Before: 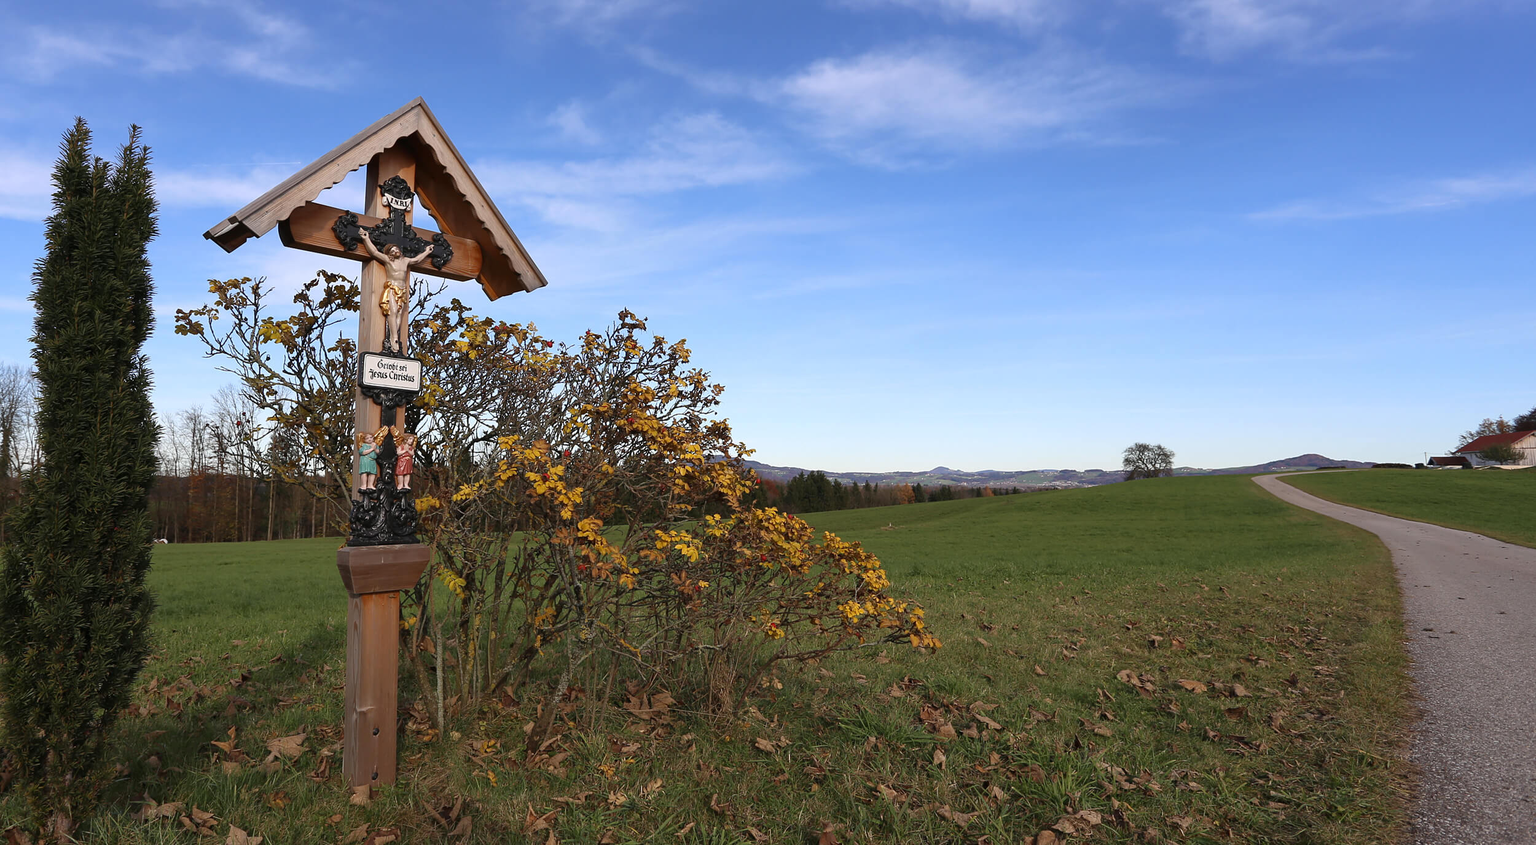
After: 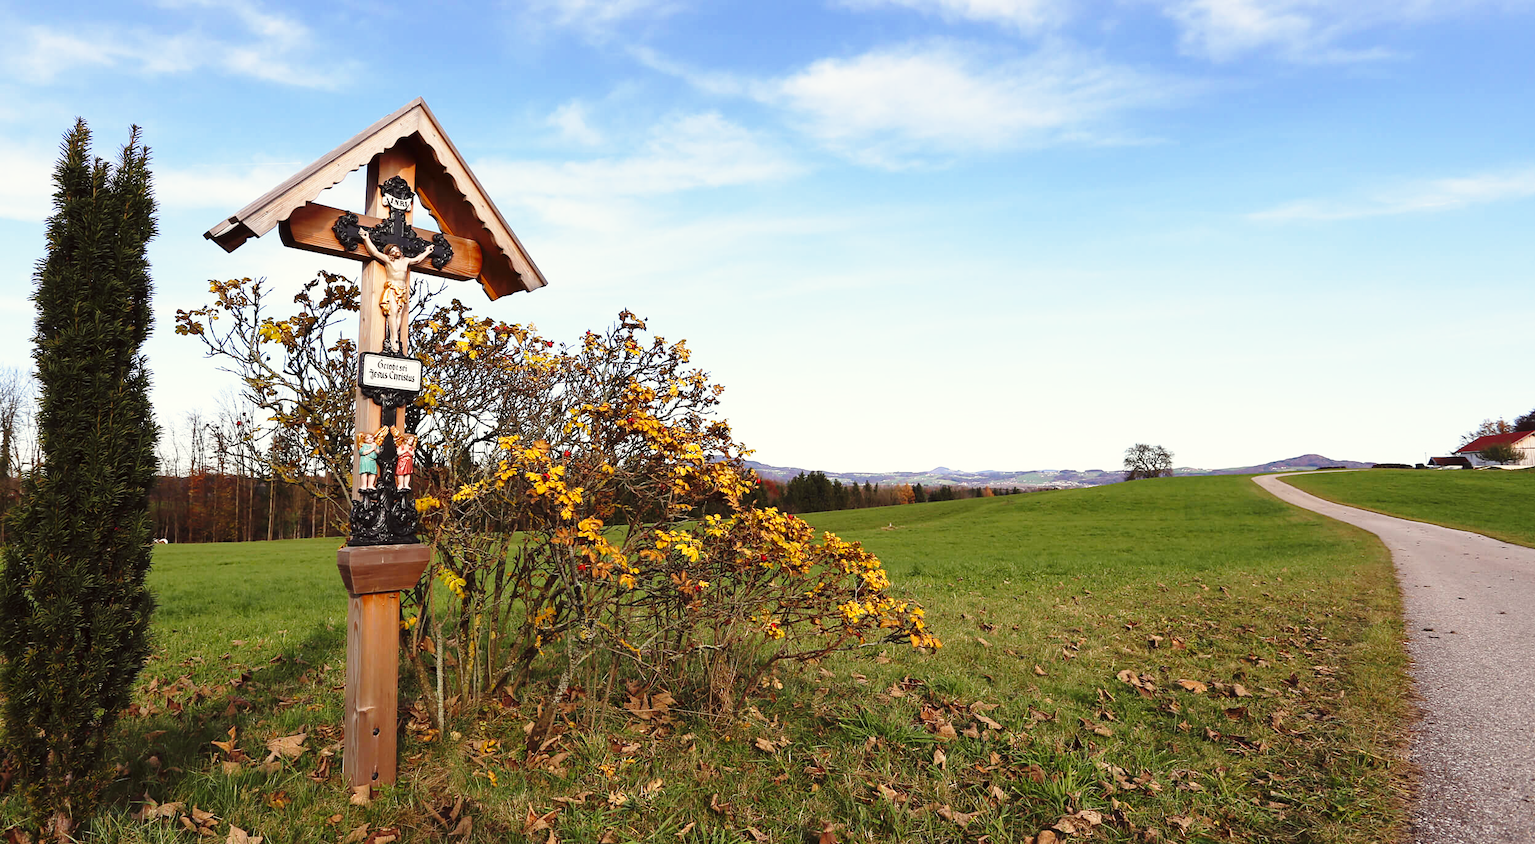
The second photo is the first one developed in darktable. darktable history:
base curve: curves: ch0 [(0, 0) (0.026, 0.03) (0.109, 0.232) (0.351, 0.748) (0.669, 0.968) (1, 1)], preserve colors none
color correction: highlights a* -0.95, highlights b* 4.5, shadows a* 3.55
